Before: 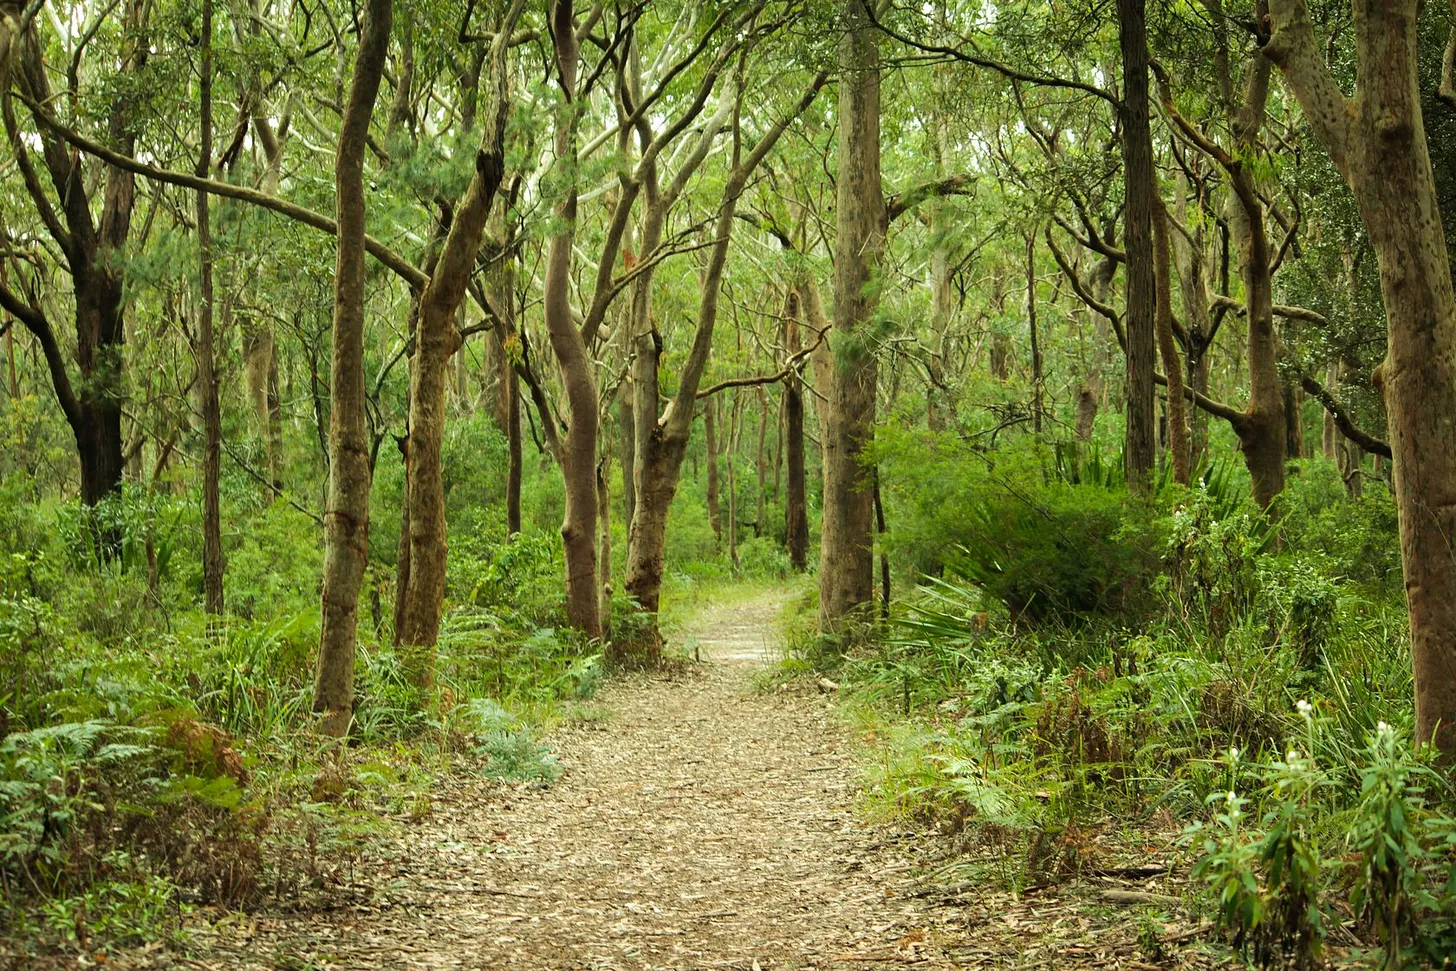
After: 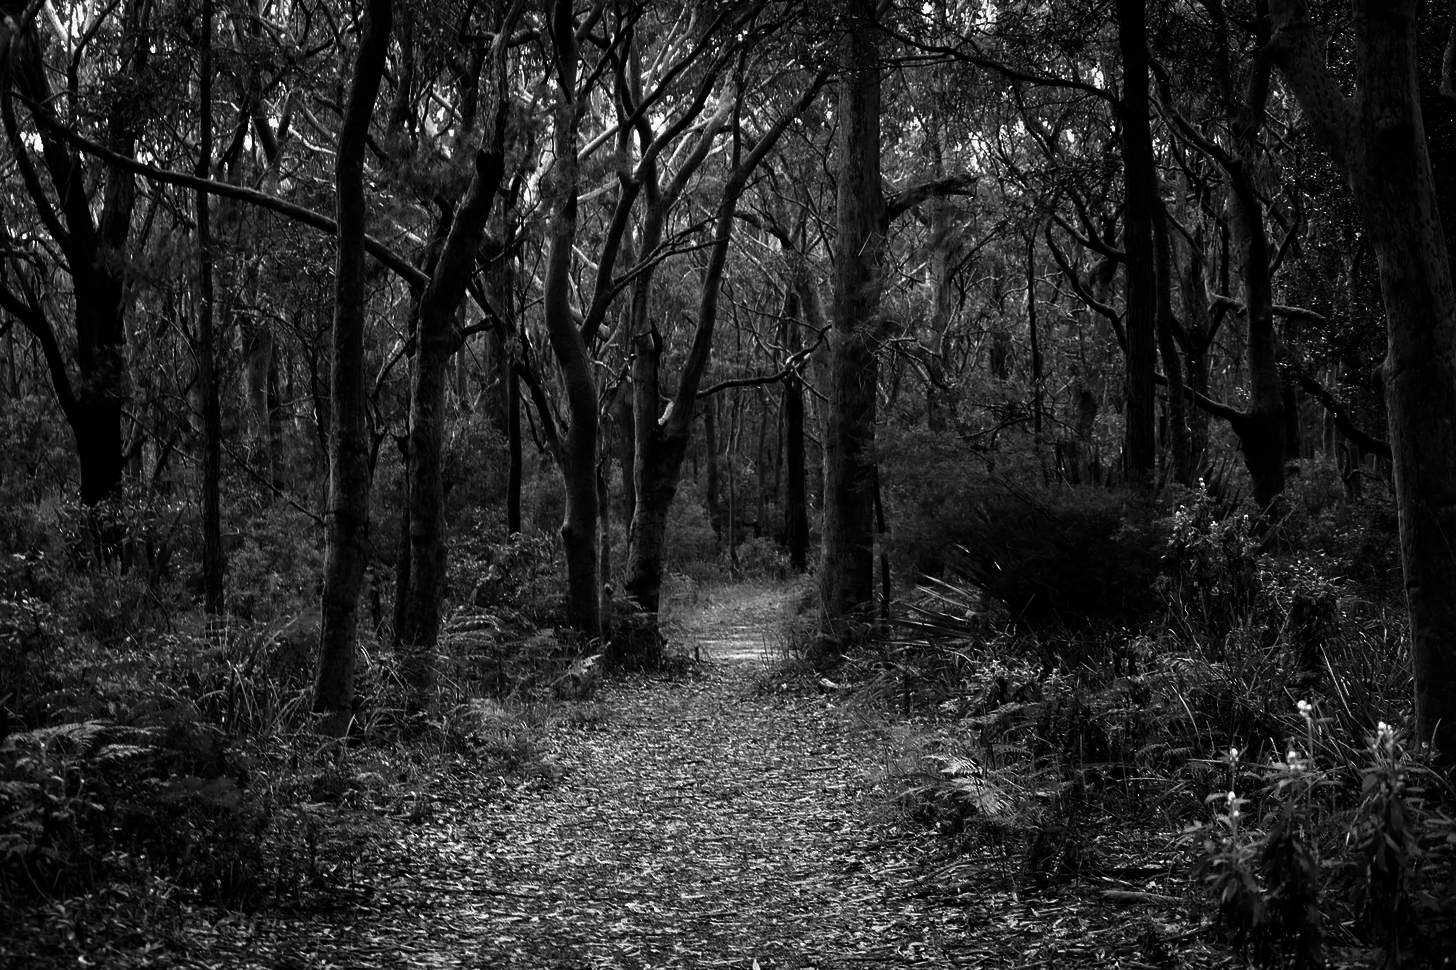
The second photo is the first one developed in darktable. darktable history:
contrast brightness saturation: contrast 0.02, brightness -1, saturation -1
crop: bottom 0.071%
